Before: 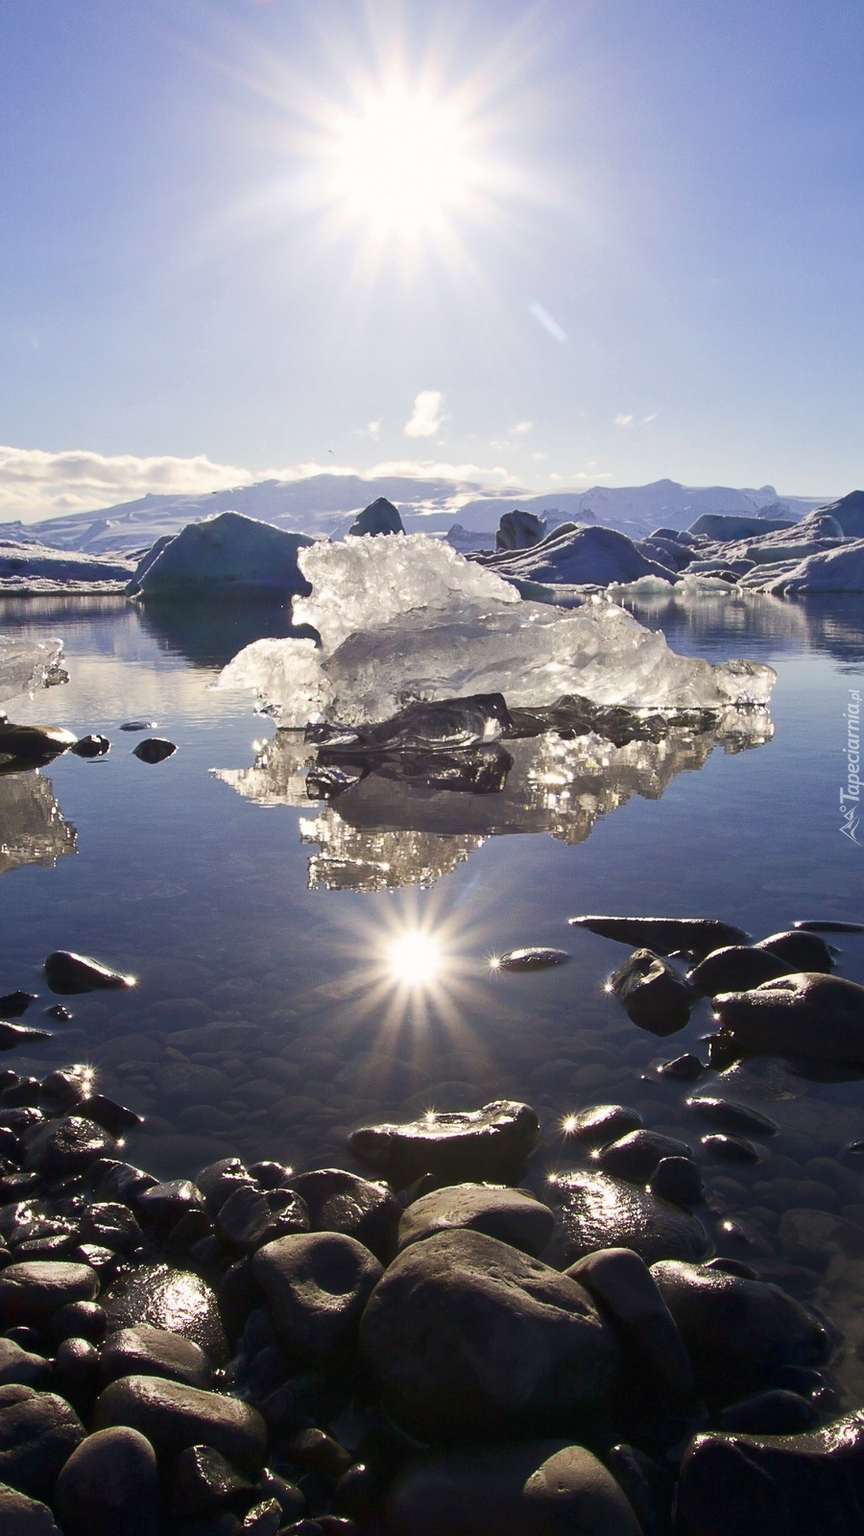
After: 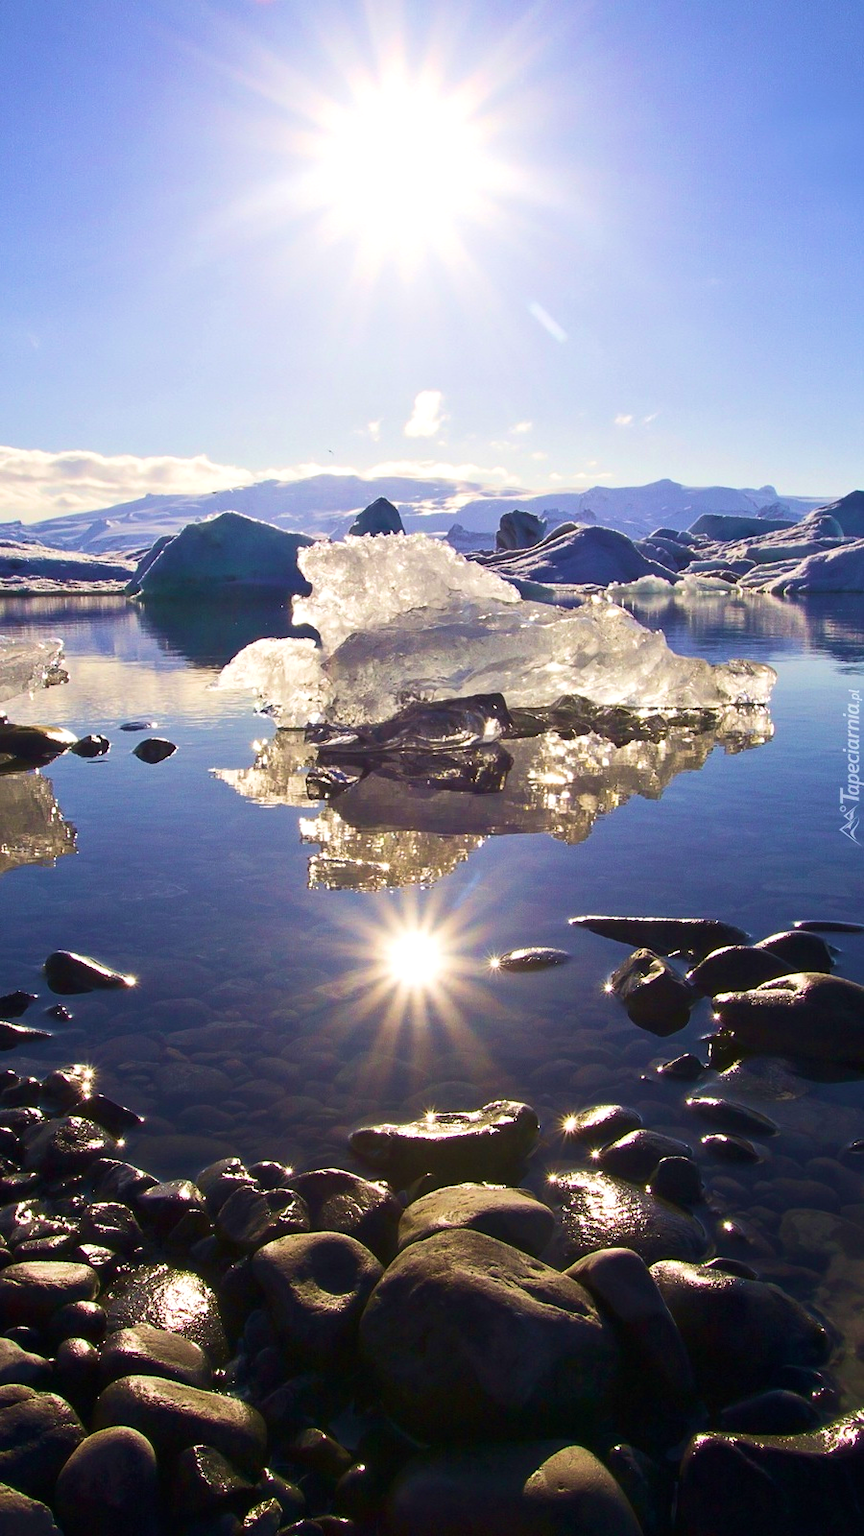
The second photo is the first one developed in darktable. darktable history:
shadows and highlights: shadows -12.55, white point adjustment 3.96, highlights 26.76
velvia: strength 74.92%
